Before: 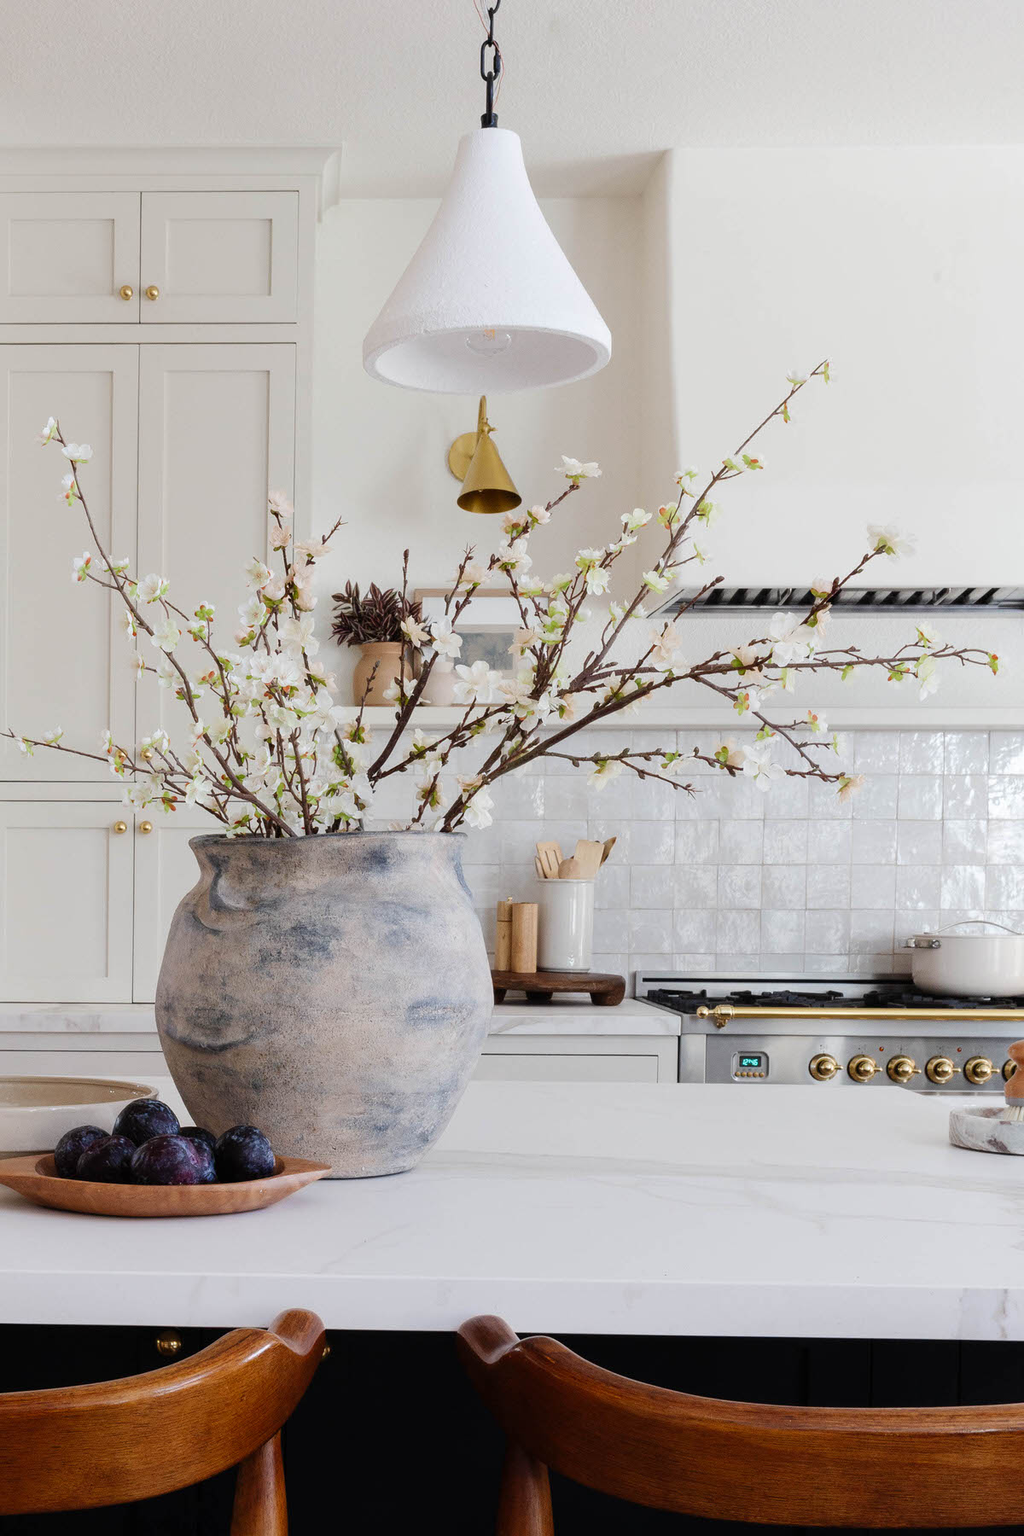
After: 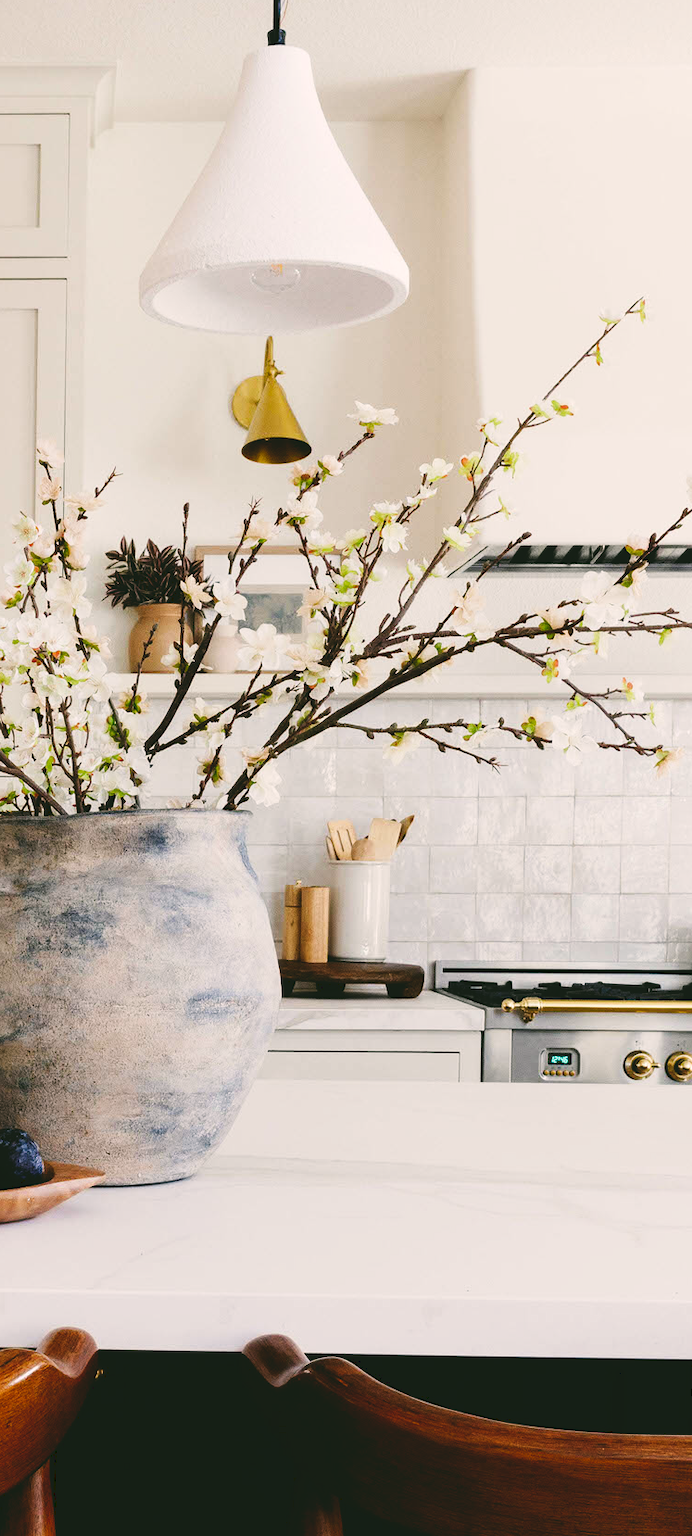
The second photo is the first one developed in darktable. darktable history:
tone curve: curves: ch0 [(0, 0) (0.003, 0.103) (0.011, 0.103) (0.025, 0.105) (0.044, 0.108) (0.069, 0.108) (0.1, 0.111) (0.136, 0.121) (0.177, 0.145) (0.224, 0.174) (0.277, 0.223) (0.335, 0.289) (0.399, 0.374) (0.468, 0.47) (0.543, 0.579) (0.623, 0.687) (0.709, 0.787) (0.801, 0.879) (0.898, 0.942) (1, 1)], preserve colors none
crop and rotate: left 22.918%, top 5.629%, right 14.711%, bottom 2.247%
color correction: highlights a* 4.02, highlights b* 4.98, shadows a* -7.55, shadows b* 4.98
